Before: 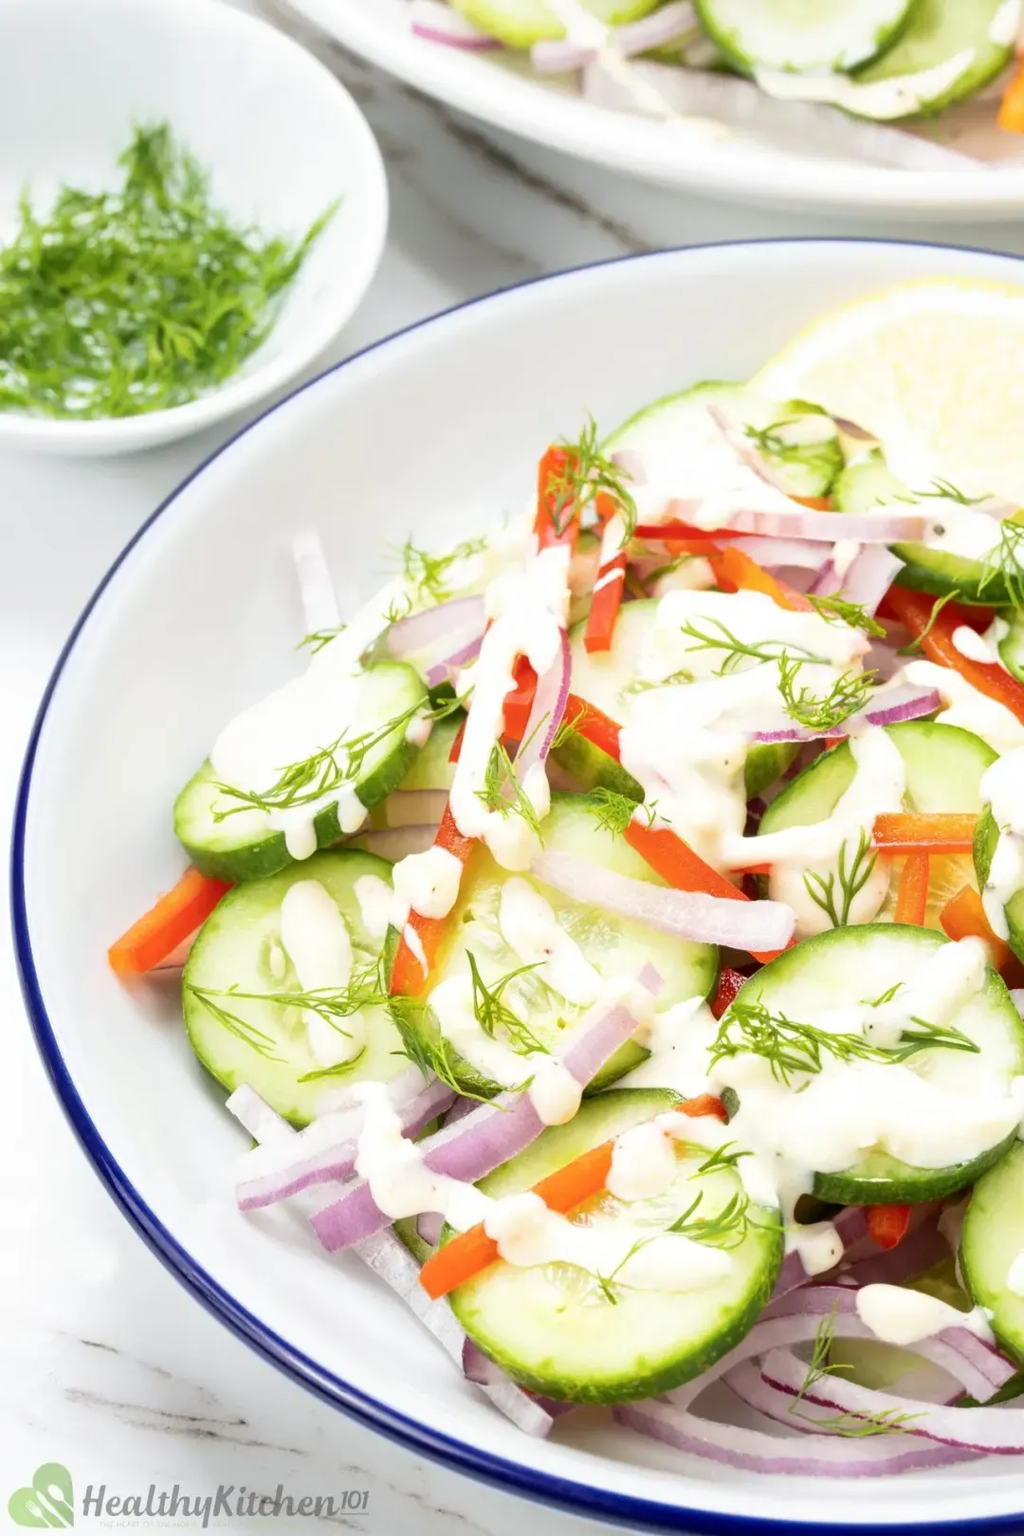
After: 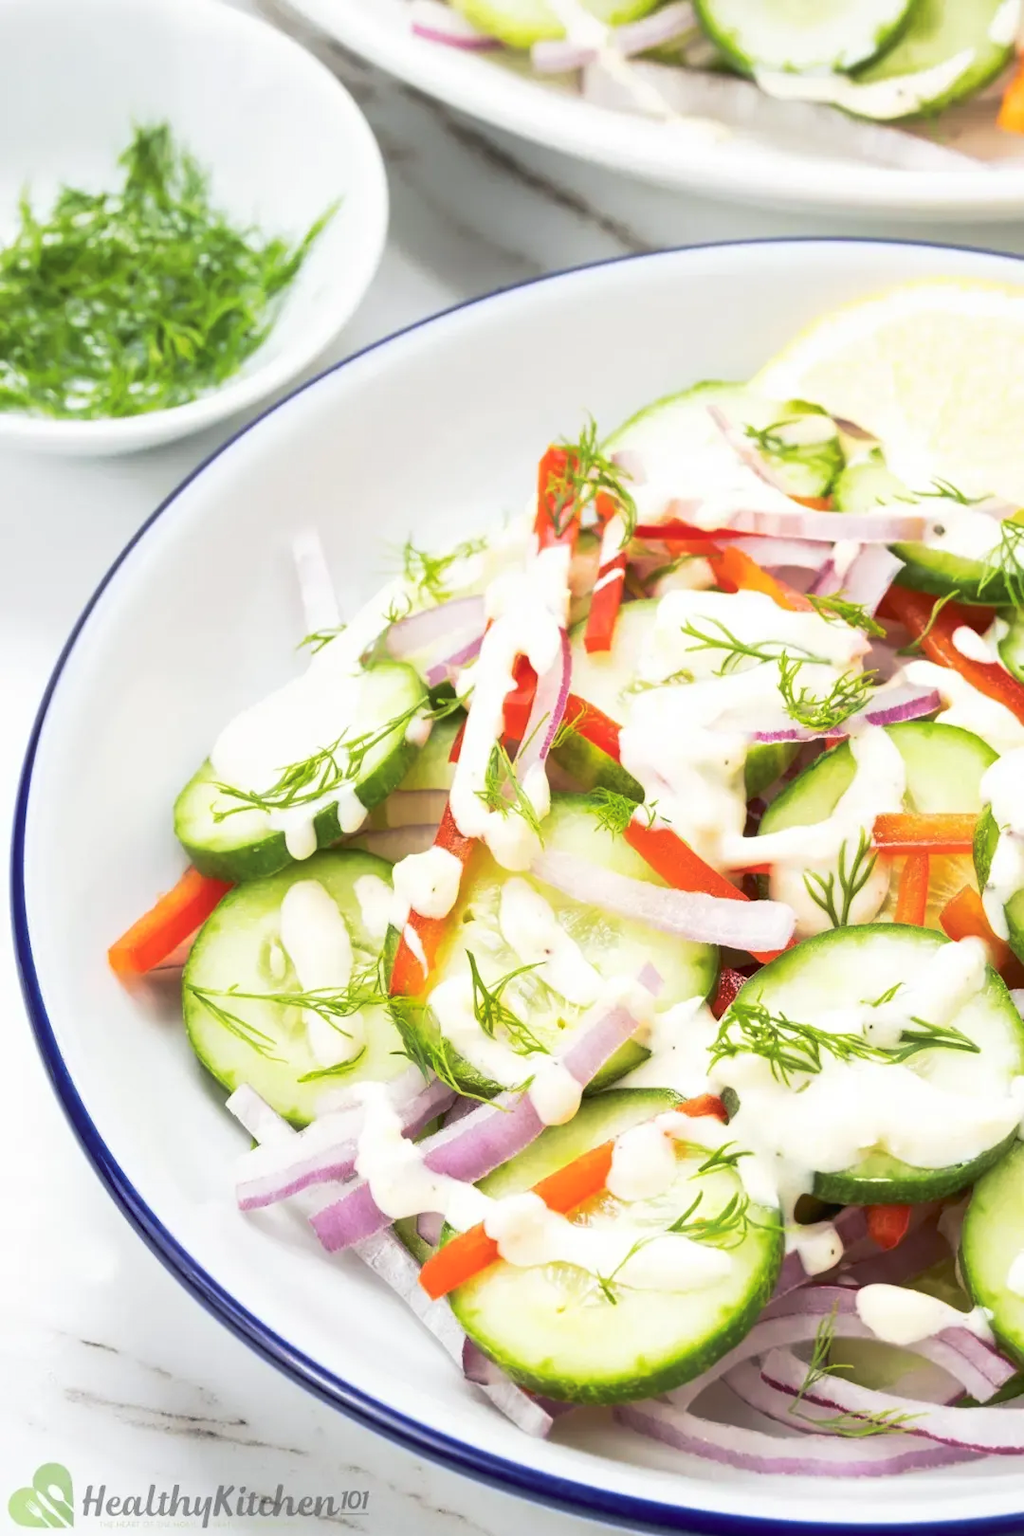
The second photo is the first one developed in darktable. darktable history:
tone curve: curves: ch0 [(0, 0) (0.003, 0.013) (0.011, 0.02) (0.025, 0.037) (0.044, 0.068) (0.069, 0.108) (0.1, 0.138) (0.136, 0.168) (0.177, 0.203) (0.224, 0.241) (0.277, 0.281) (0.335, 0.328) (0.399, 0.382) (0.468, 0.448) (0.543, 0.519) (0.623, 0.603) (0.709, 0.705) (0.801, 0.808) (0.898, 0.903) (1, 1)], preserve colors none
